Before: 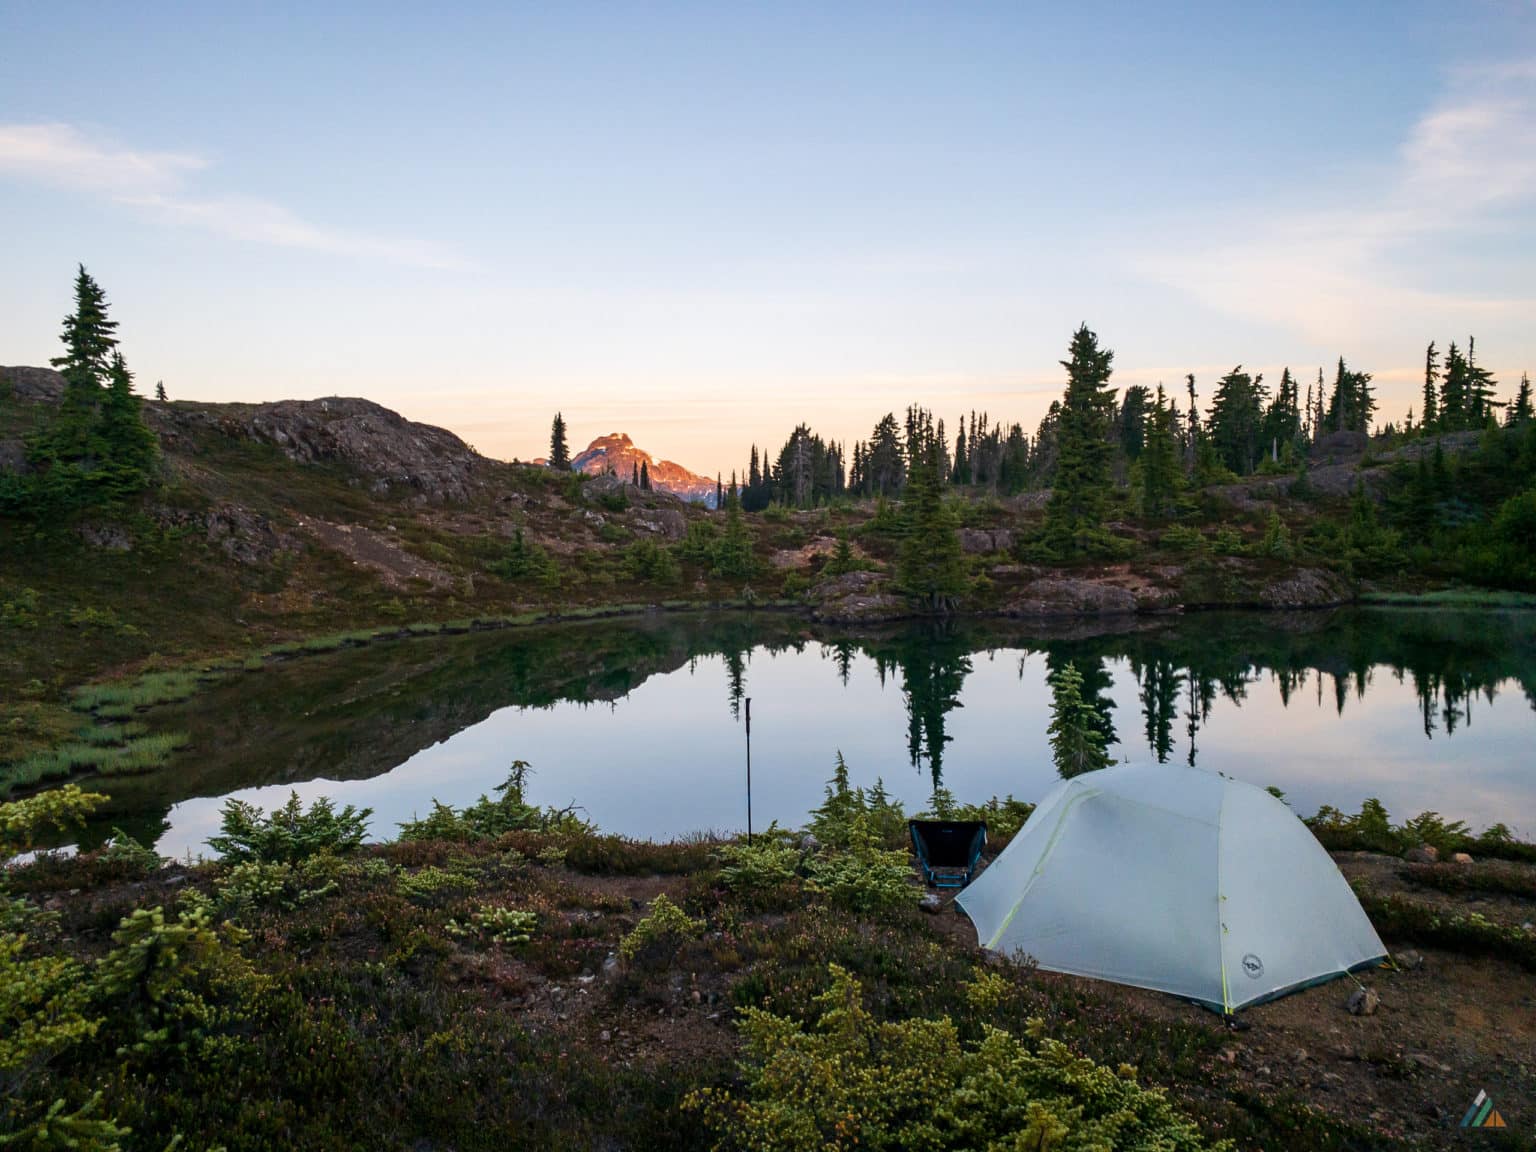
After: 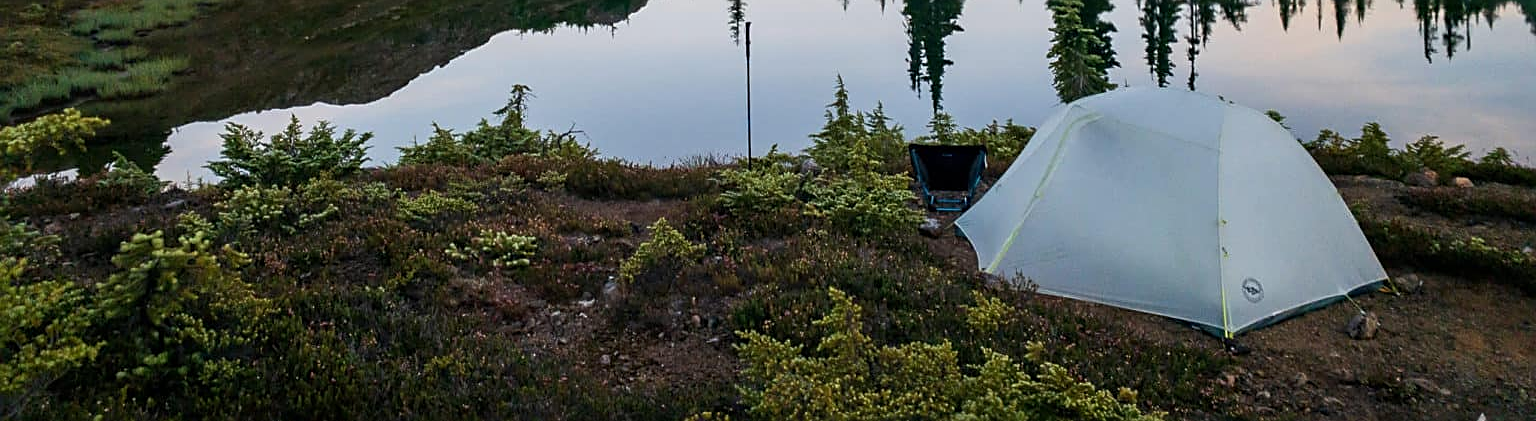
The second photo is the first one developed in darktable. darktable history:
crop and rotate: top 58.691%, bottom 4.73%
sharpen: on, module defaults
